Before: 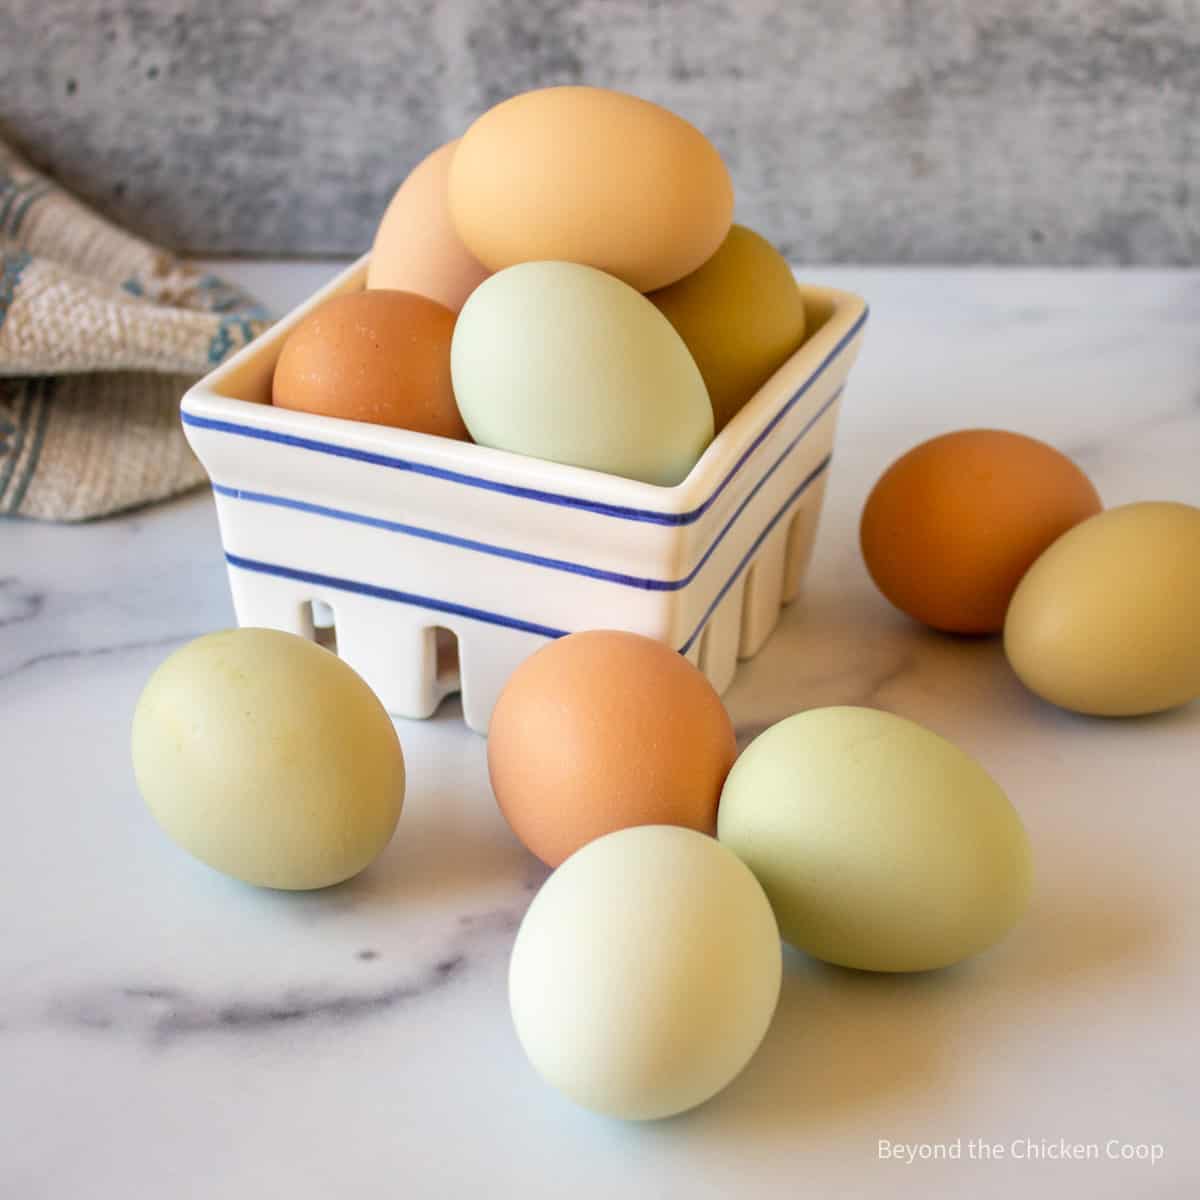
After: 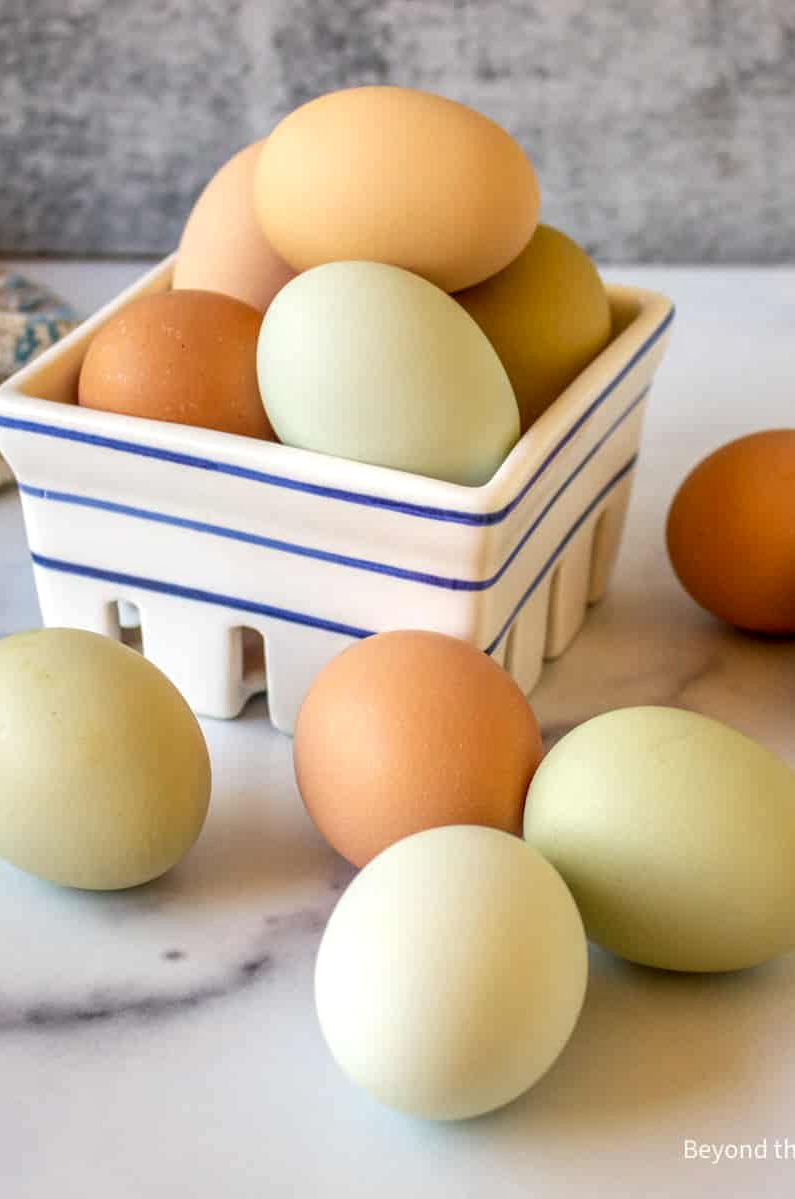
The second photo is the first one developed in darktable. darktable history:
local contrast: detail 130%
crop and rotate: left 16.238%, right 17.485%
